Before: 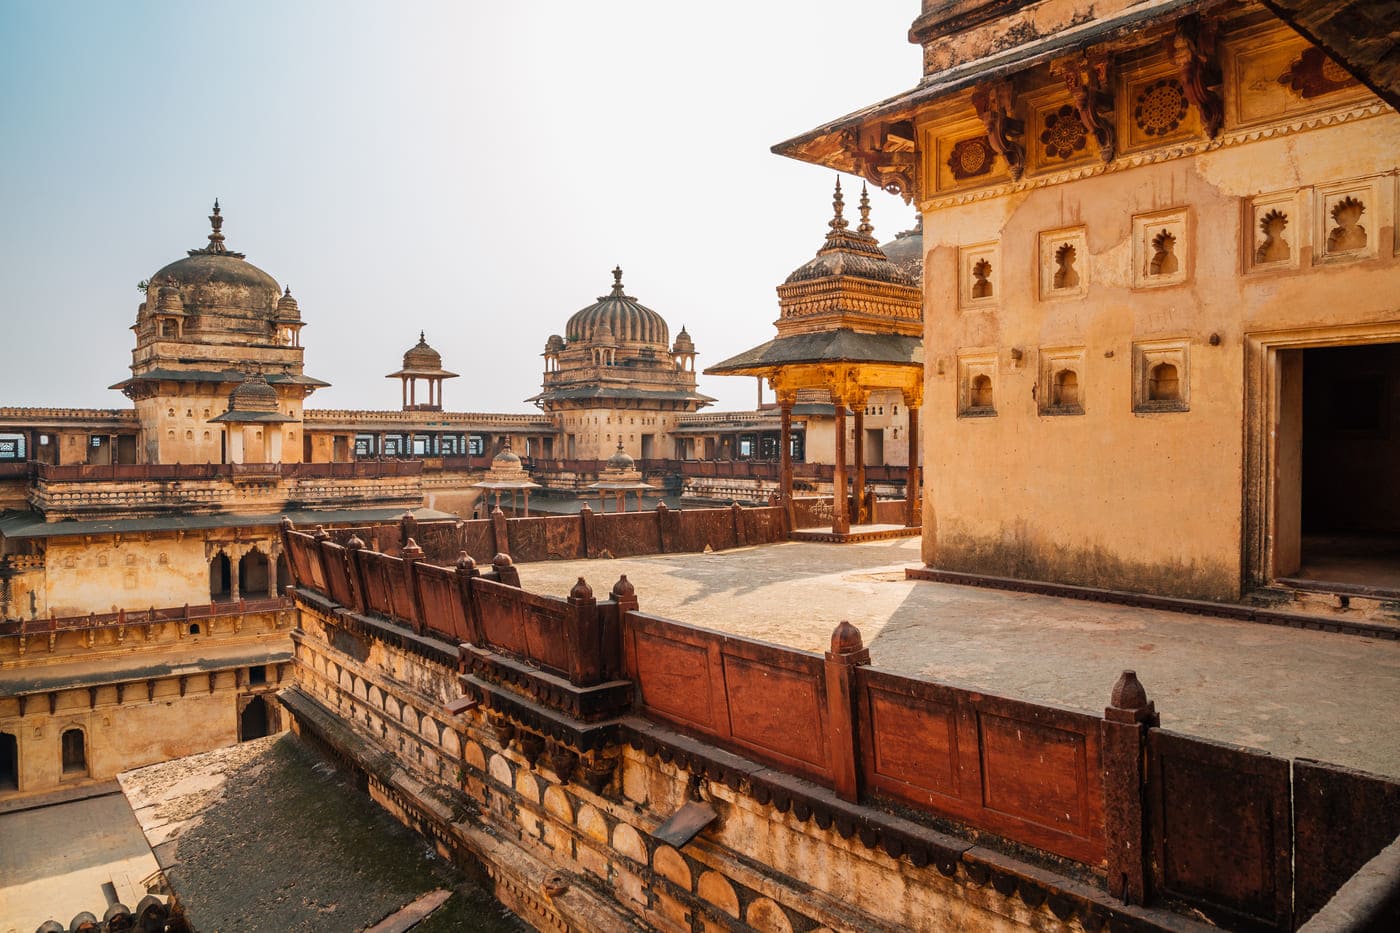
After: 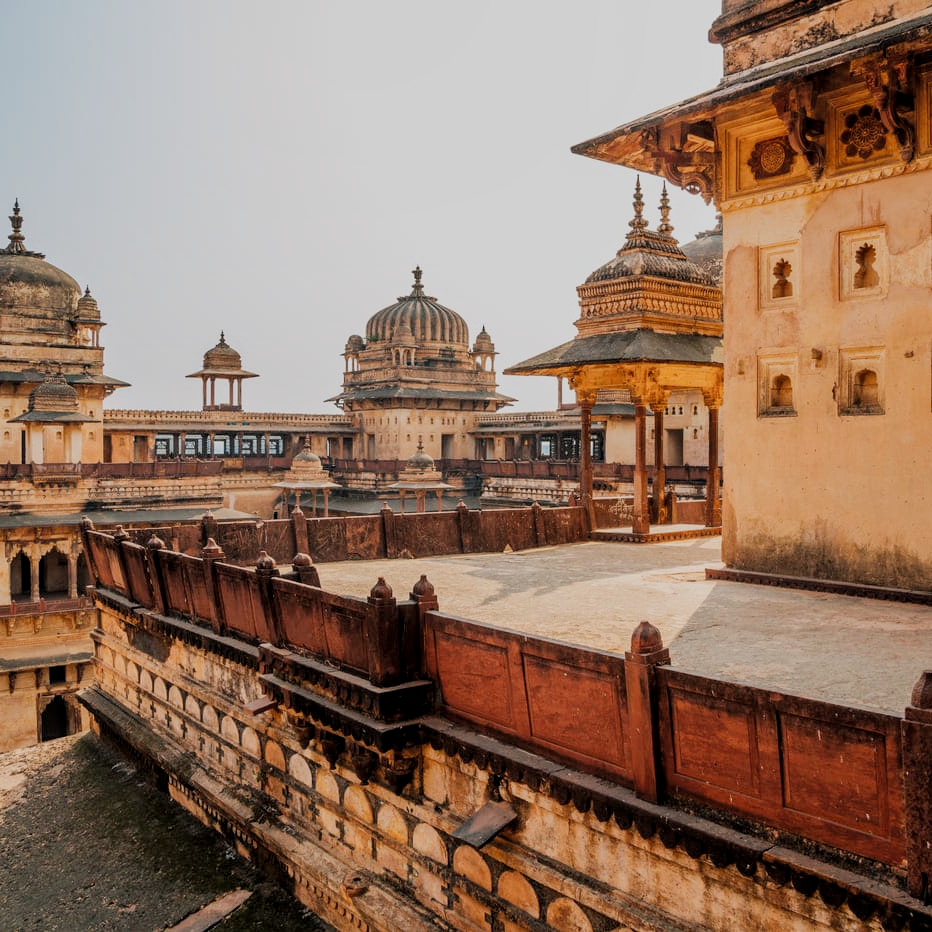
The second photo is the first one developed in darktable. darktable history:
tone equalizer: on, module defaults
local contrast: highlights 106%, shadows 97%, detail 120%, midtone range 0.2
filmic rgb: black relative exposure -7.48 EV, white relative exposure 4.82 EV, threshold 5.99 EV, hardness 3.4, enable highlight reconstruction true
crop and rotate: left 14.408%, right 18.994%
